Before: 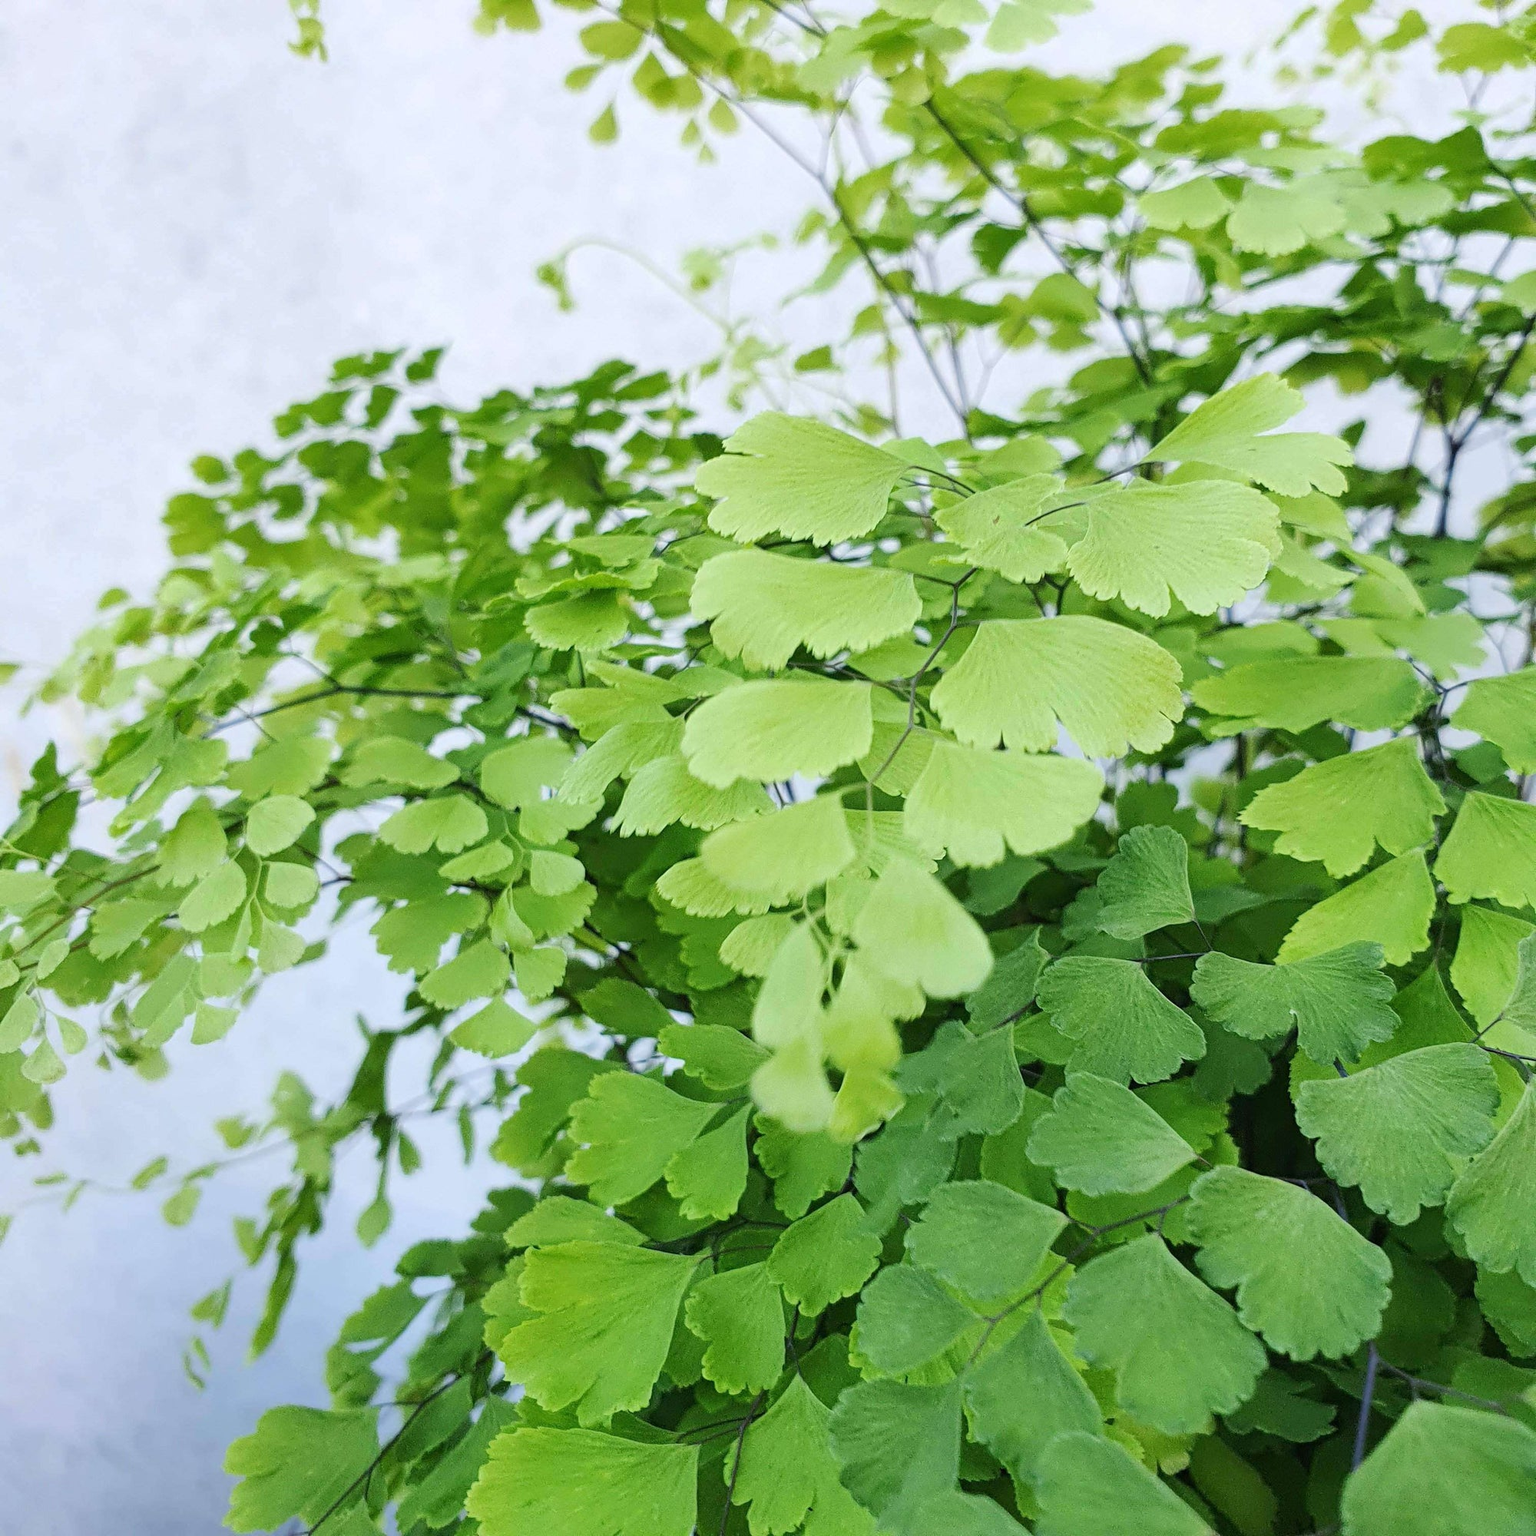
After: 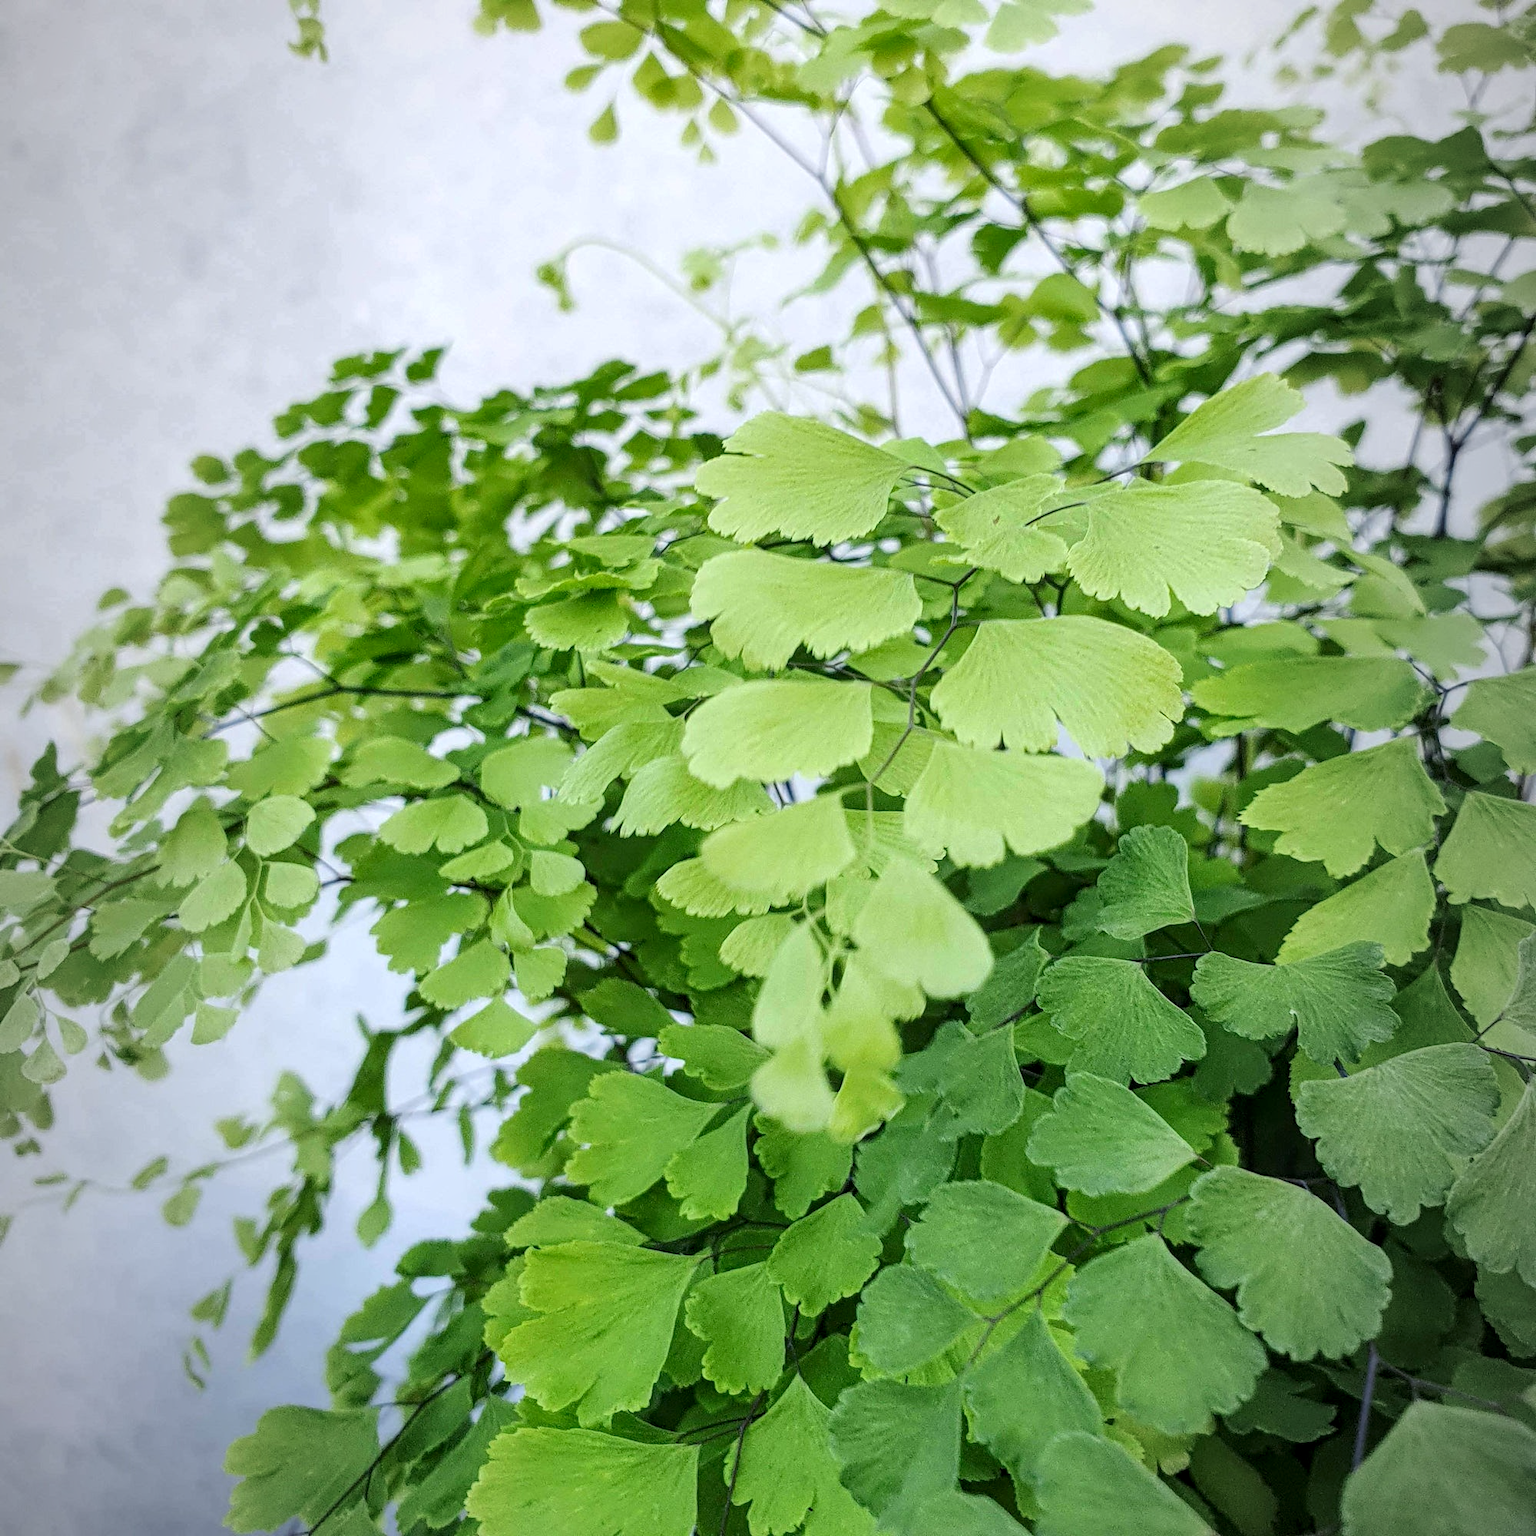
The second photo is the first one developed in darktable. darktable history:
vignetting: fall-off start 97%, fall-off radius 100%, width/height ratio 0.609, unbound false
local contrast: detail 130%
